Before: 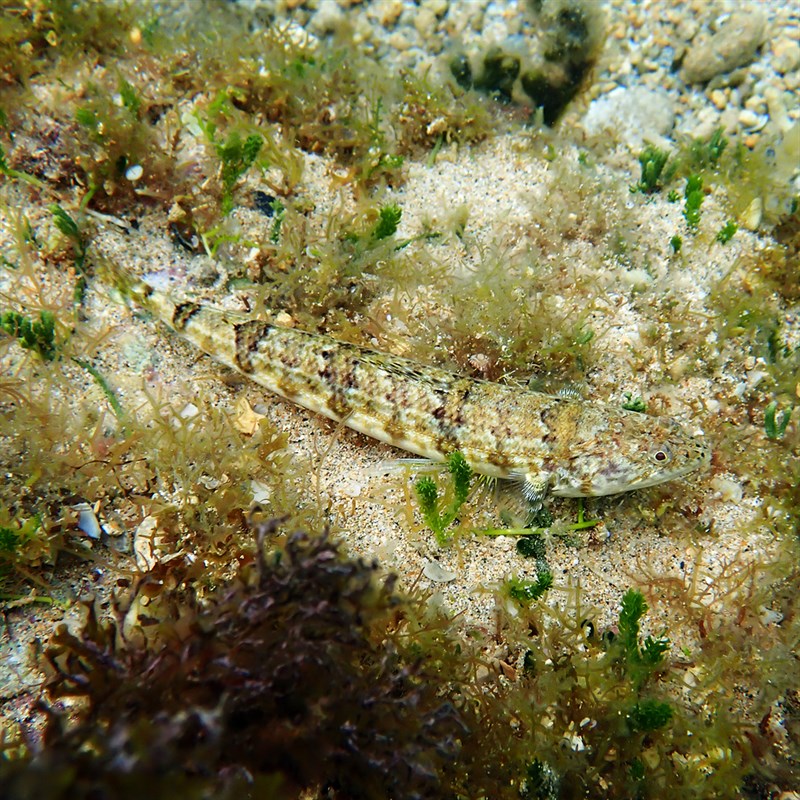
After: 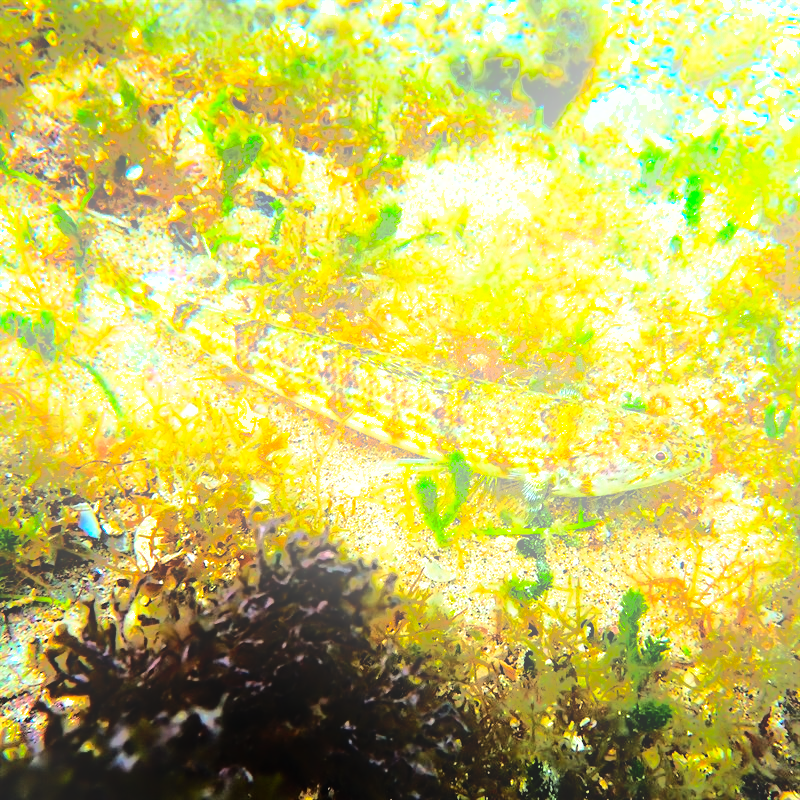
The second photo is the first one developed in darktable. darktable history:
rgb curve: curves: ch0 [(0, 0) (0.21, 0.15) (0.24, 0.21) (0.5, 0.75) (0.75, 0.96) (0.89, 0.99) (1, 1)]; ch1 [(0, 0.02) (0.21, 0.13) (0.25, 0.2) (0.5, 0.67) (0.75, 0.9) (0.89, 0.97) (1, 1)]; ch2 [(0, 0.02) (0.21, 0.13) (0.25, 0.2) (0.5, 0.67) (0.75, 0.9) (0.89, 0.97) (1, 1)], compensate middle gray true
exposure: exposure 0.657 EV, compensate highlight preservation false
bloom: on, module defaults
shadows and highlights: shadows -19.91, highlights -73.15
